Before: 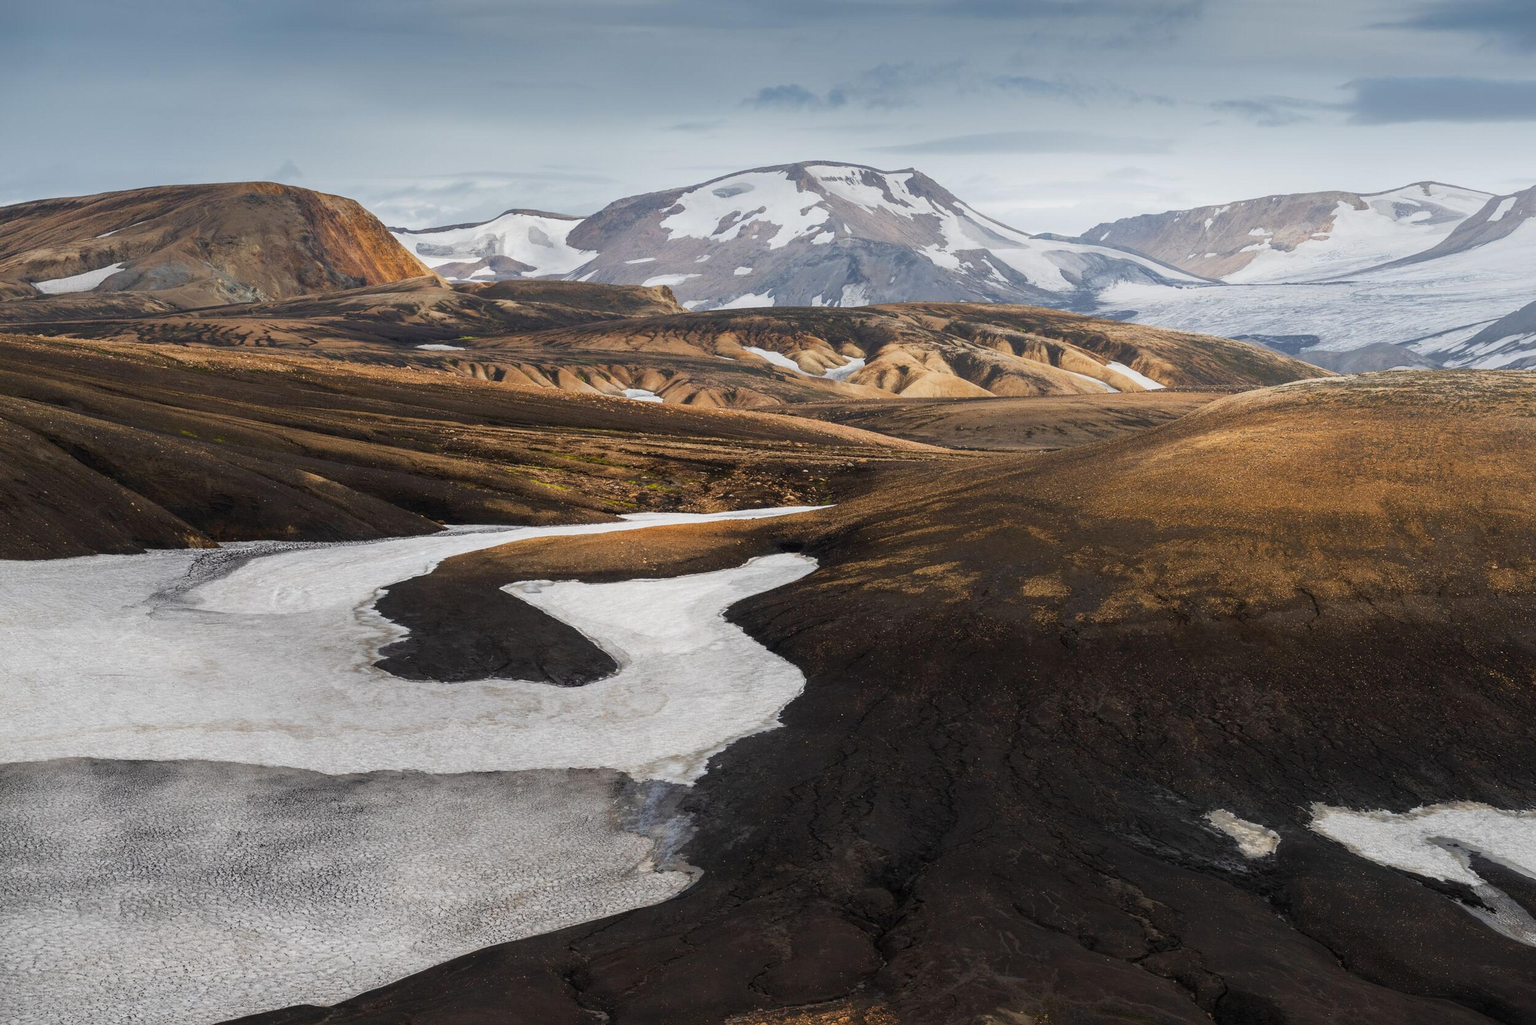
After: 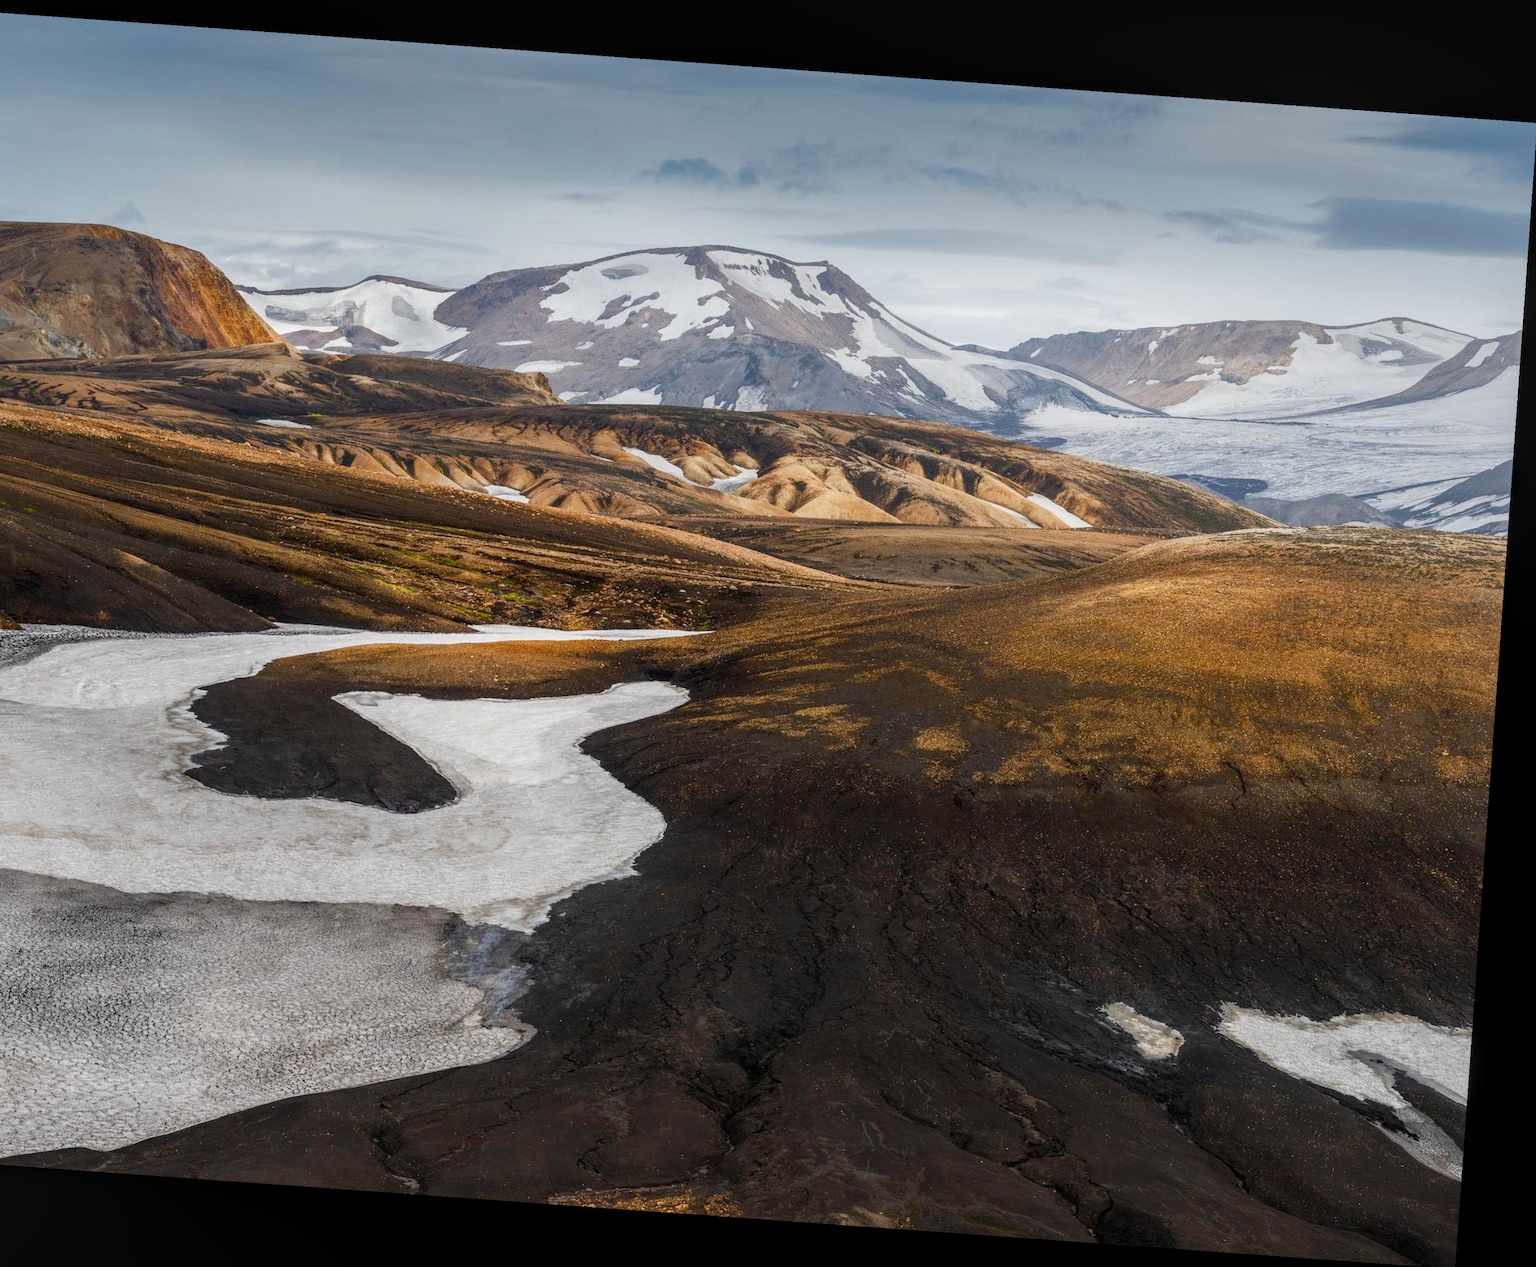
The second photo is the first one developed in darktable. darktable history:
local contrast: on, module defaults
crop and rotate: left 14.584%
color balance rgb: perceptual saturation grading › global saturation 20%, perceptual saturation grading › highlights -25%, perceptual saturation grading › shadows 25%
rotate and perspective: rotation 4.1°, automatic cropping off
